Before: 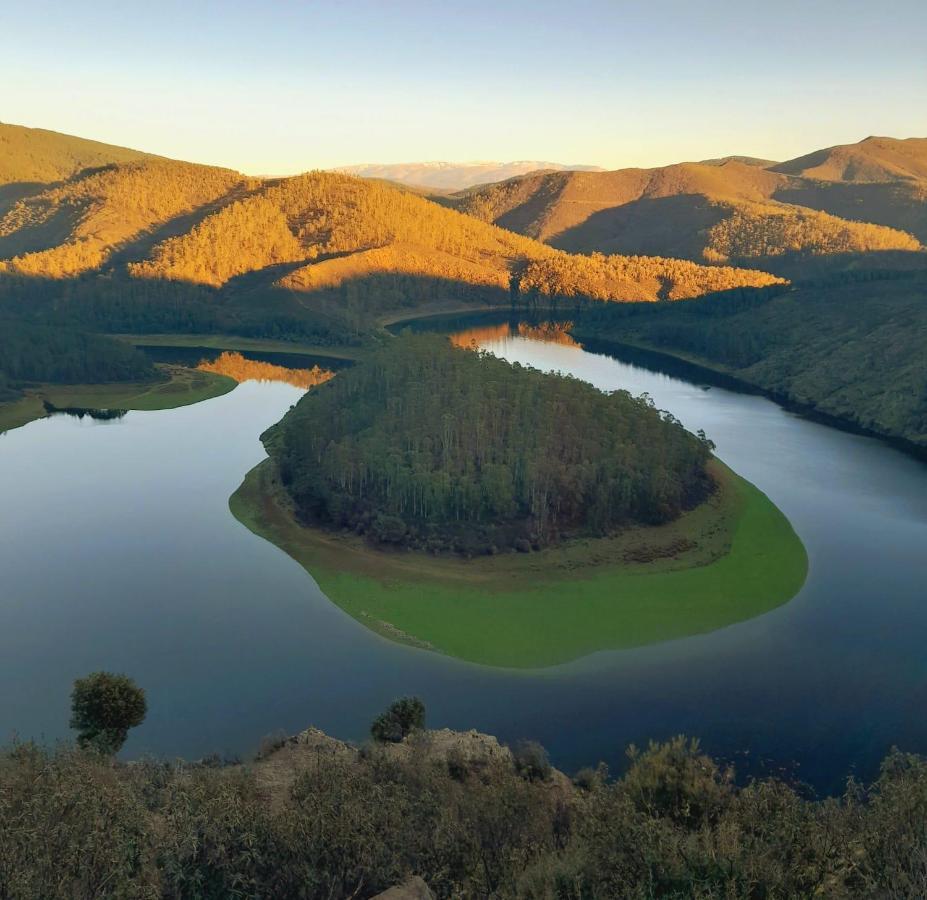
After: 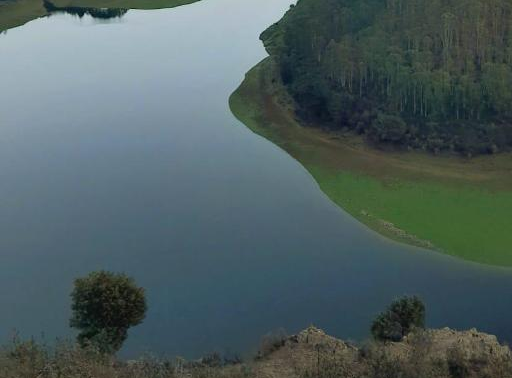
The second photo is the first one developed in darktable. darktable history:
crop: top 44.655%, right 43.318%, bottom 13.161%
